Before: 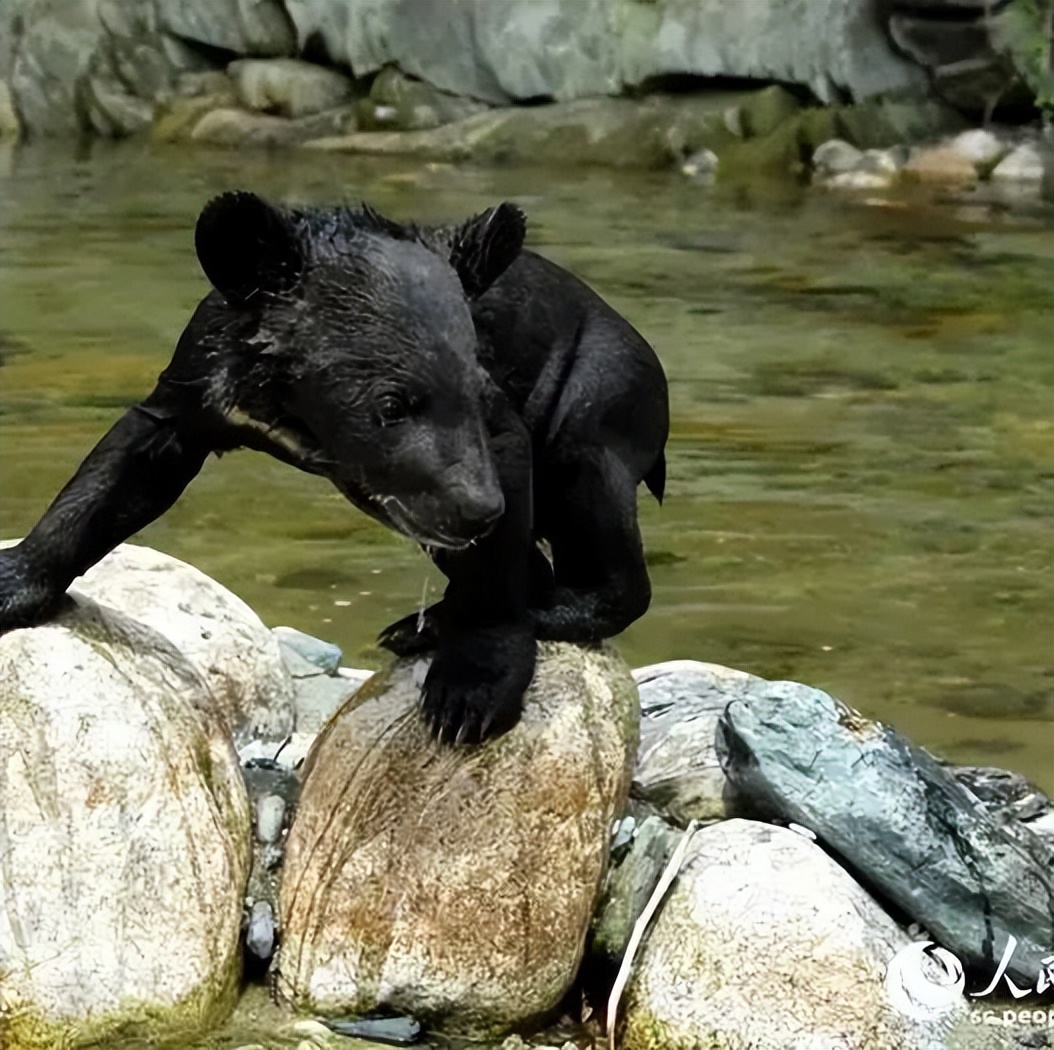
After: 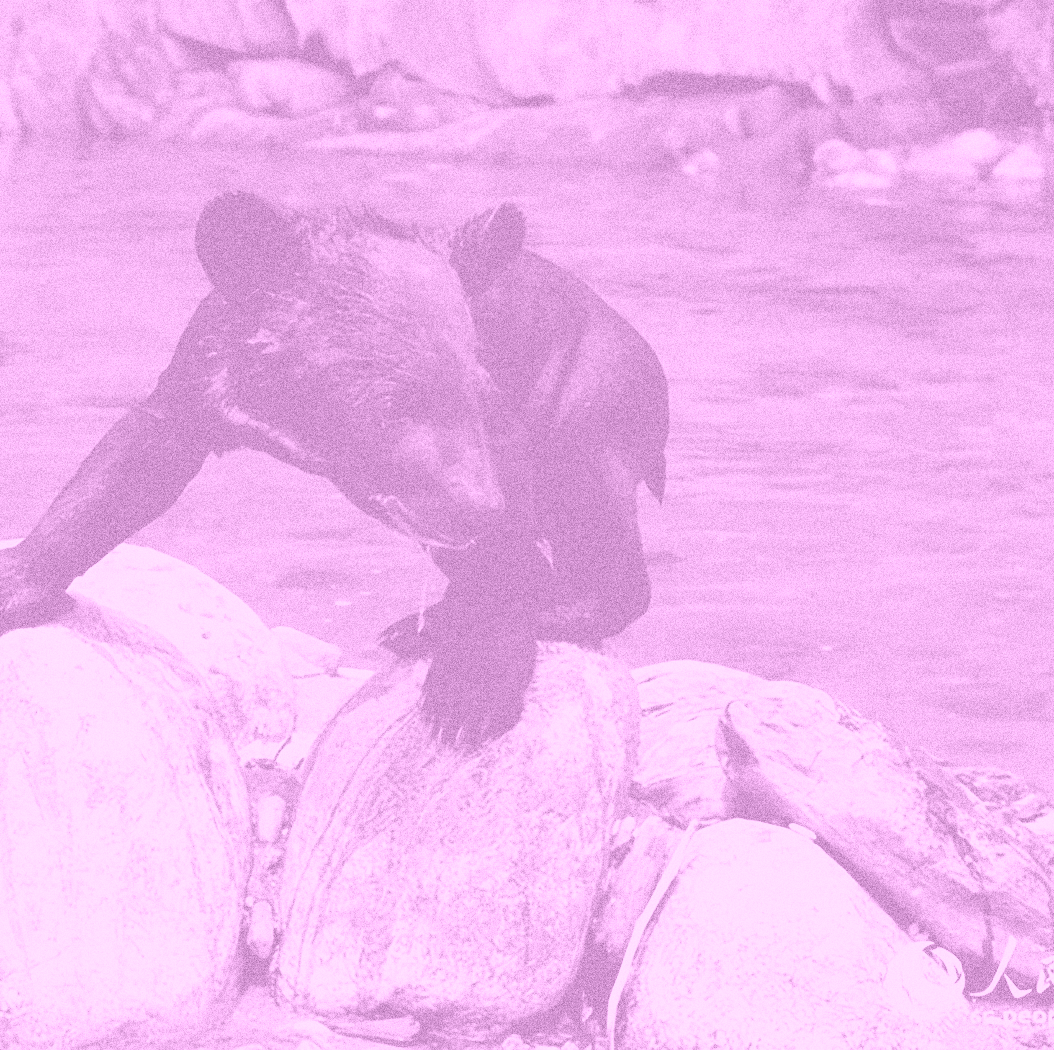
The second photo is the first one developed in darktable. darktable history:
grain: coarseness 10.62 ISO, strength 55.56%
color balance: lift [1.007, 1, 1, 1], gamma [1.097, 1, 1, 1]
filmic rgb: middle gray luminance 21.73%, black relative exposure -14 EV, white relative exposure 2.96 EV, threshold 6 EV, target black luminance 0%, hardness 8.81, latitude 59.69%, contrast 1.208, highlights saturation mix 5%, shadows ↔ highlights balance 41.6%, add noise in highlights 0, color science v3 (2019), use custom middle-gray values true, iterations of high-quality reconstruction 0, contrast in highlights soft, enable highlight reconstruction true
colorize: hue 331.2°, saturation 75%, source mix 30.28%, lightness 70.52%, version 1
